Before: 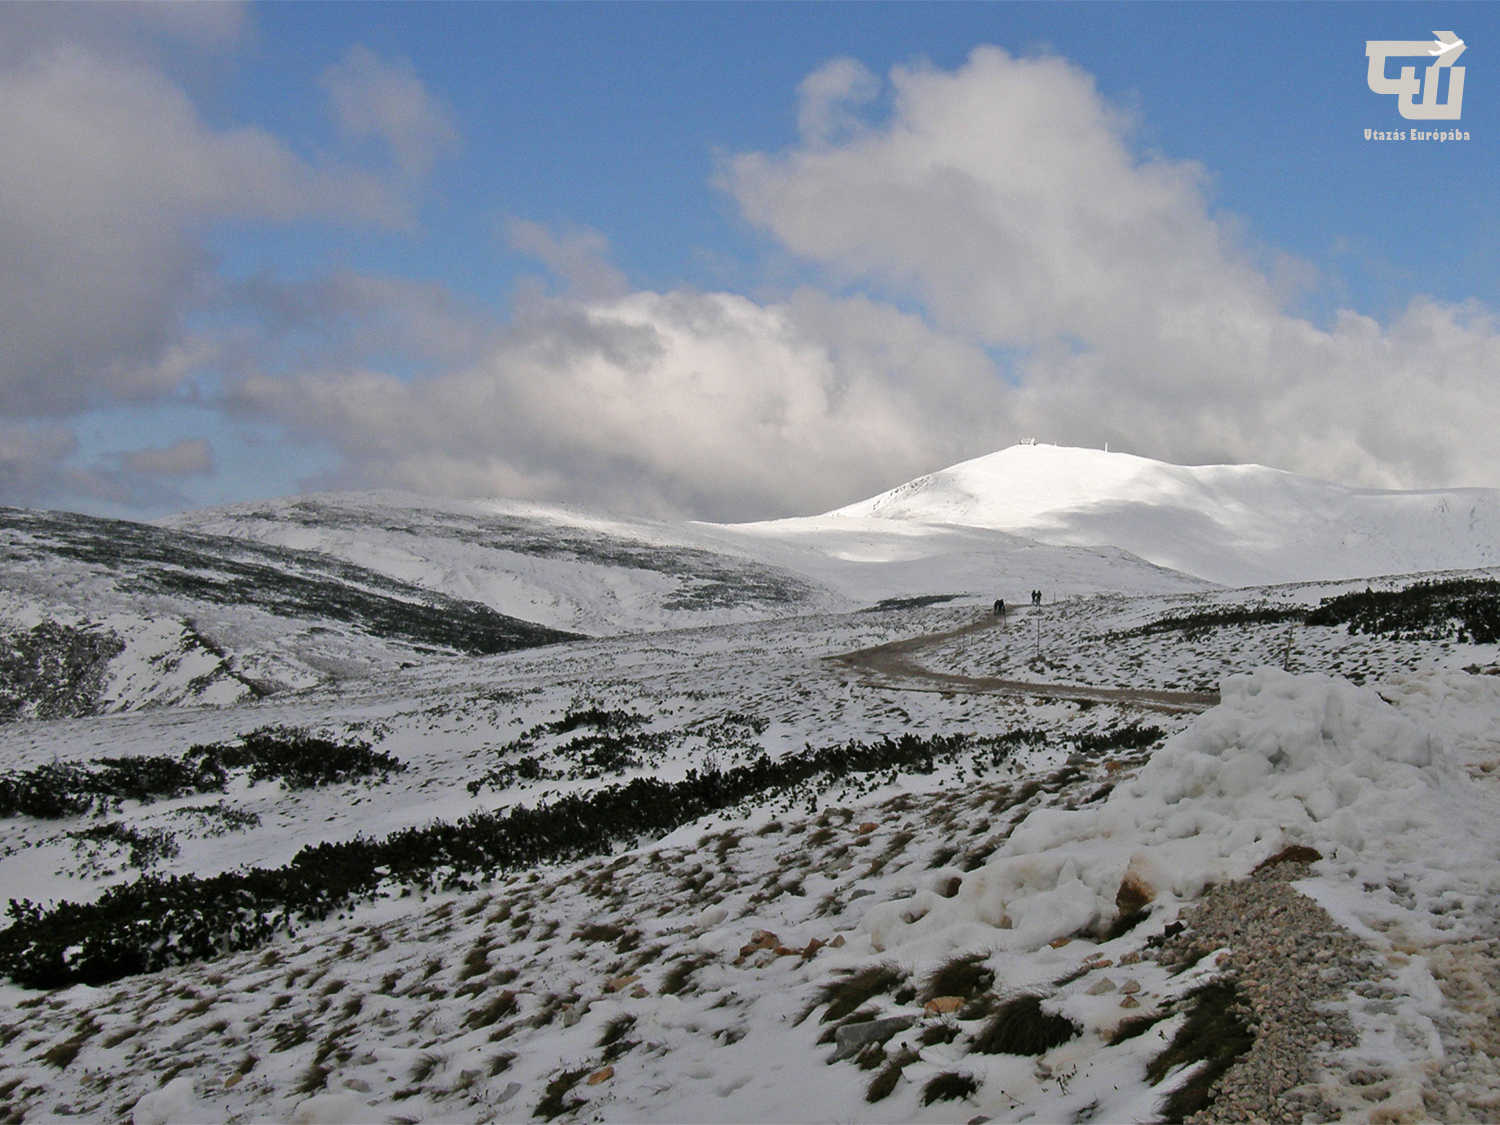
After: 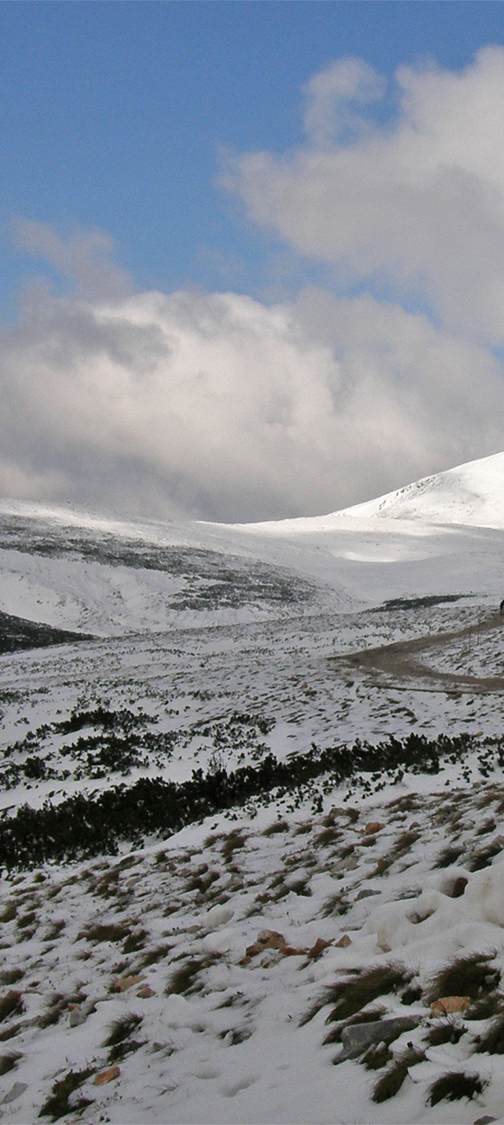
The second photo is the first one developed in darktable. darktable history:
crop: left 32.951%, right 33.43%
